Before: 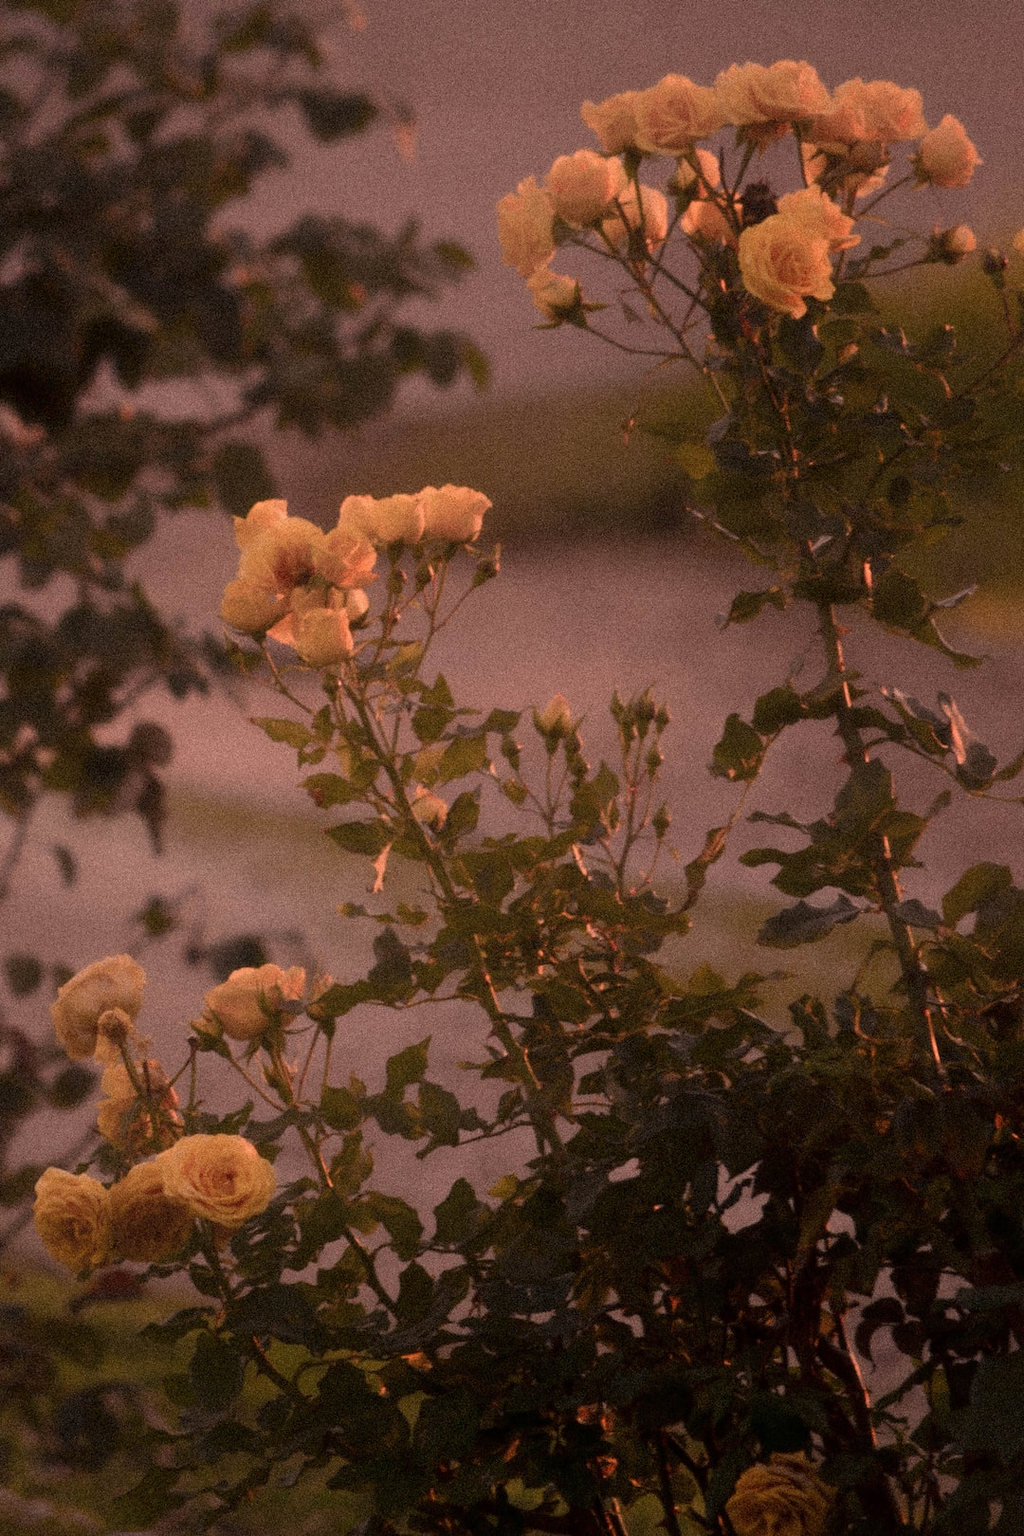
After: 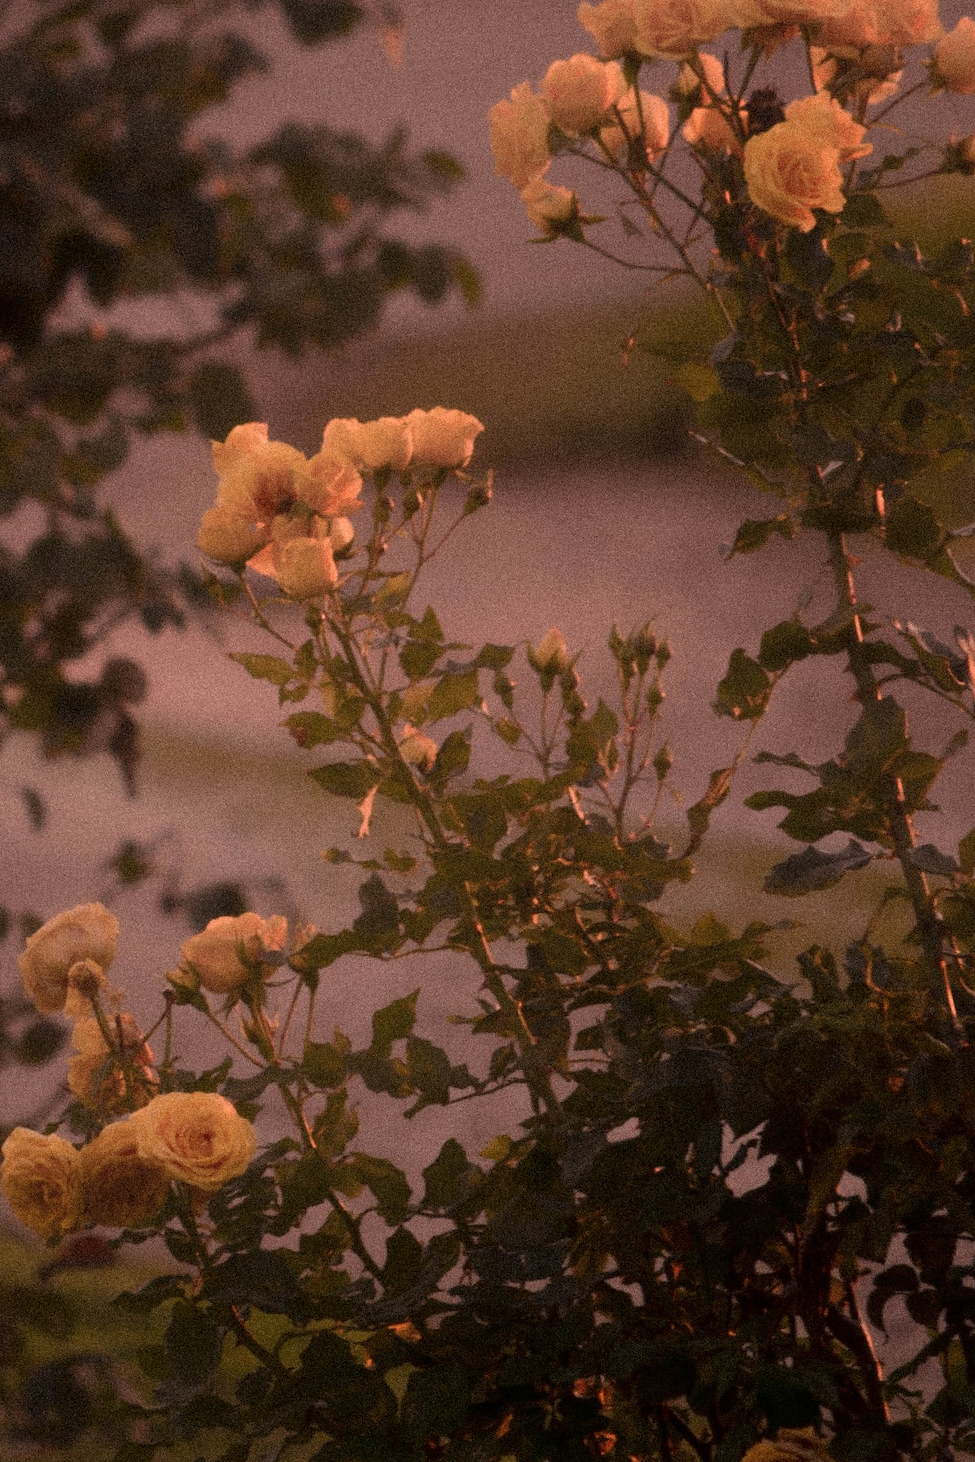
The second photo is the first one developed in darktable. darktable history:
crop: left 3.305%, top 6.436%, right 6.389%, bottom 3.258%
rotate and perspective: automatic cropping off
